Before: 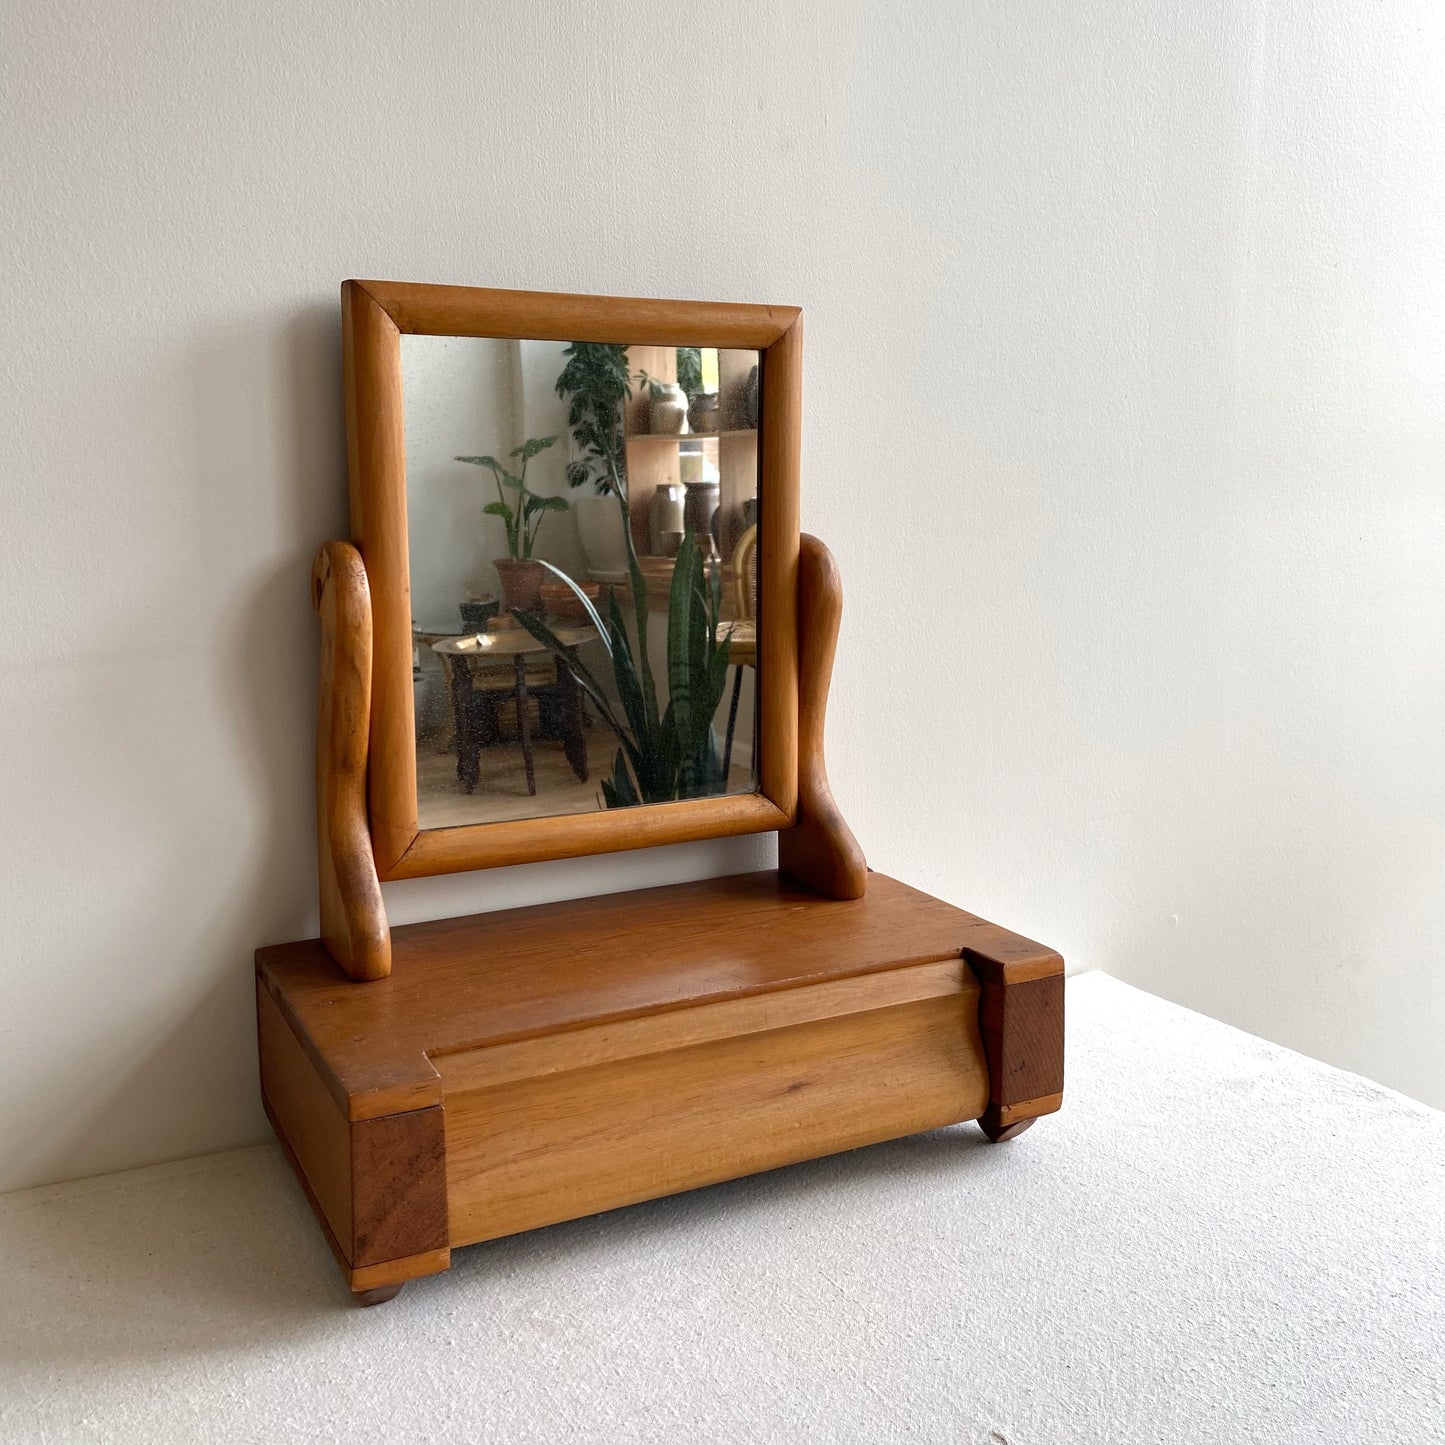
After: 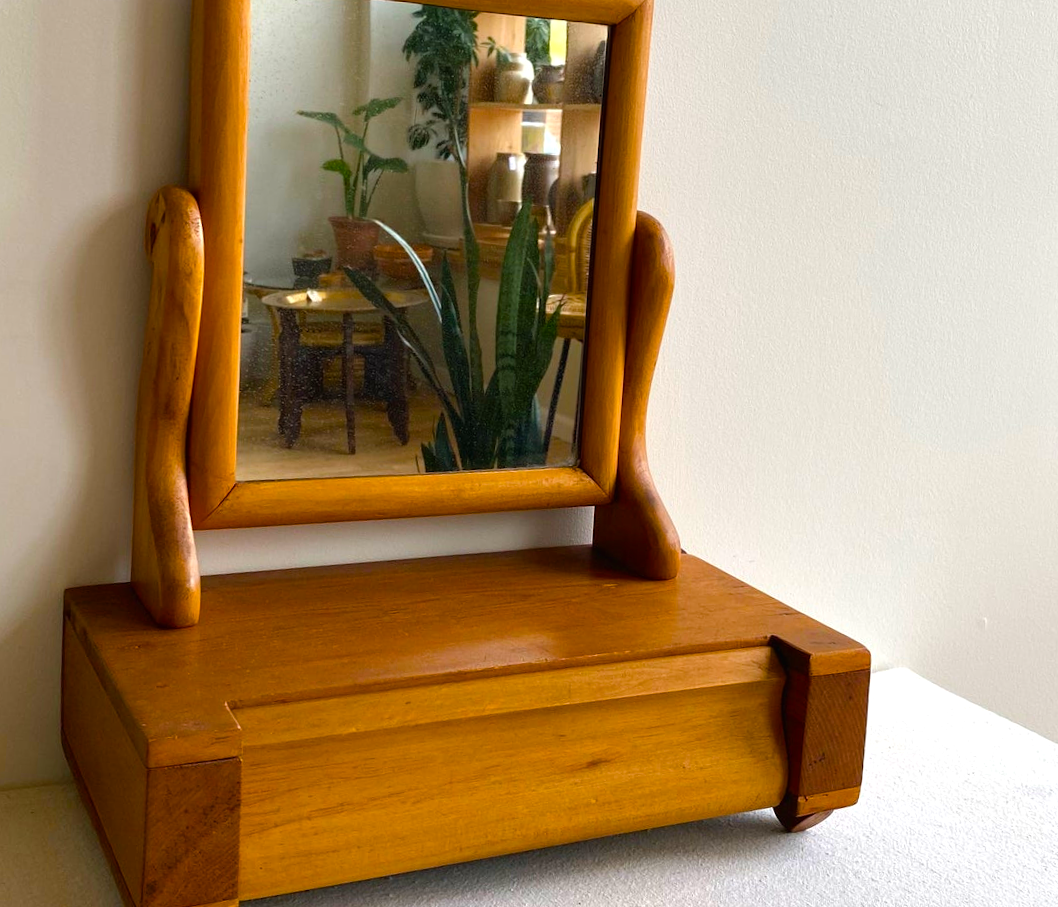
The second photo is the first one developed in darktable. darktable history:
exposure: black level correction -0.001, exposure 0.08 EV, compensate highlight preservation false
crop and rotate: angle -3.92°, left 9.734%, top 20.895%, right 12.183%, bottom 12.151%
color balance rgb: shadows lift › chroma 0.932%, shadows lift › hue 110.19°, linear chroma grading › shadows 9.381%, linear chroma grading › highlights 10.311%, linear chroma grading › global chroma 14.954%, linear chroma grading › mid-tones 14.589%, perceptual saturation grading › global saturation 25.914%, global vibrance 20%
